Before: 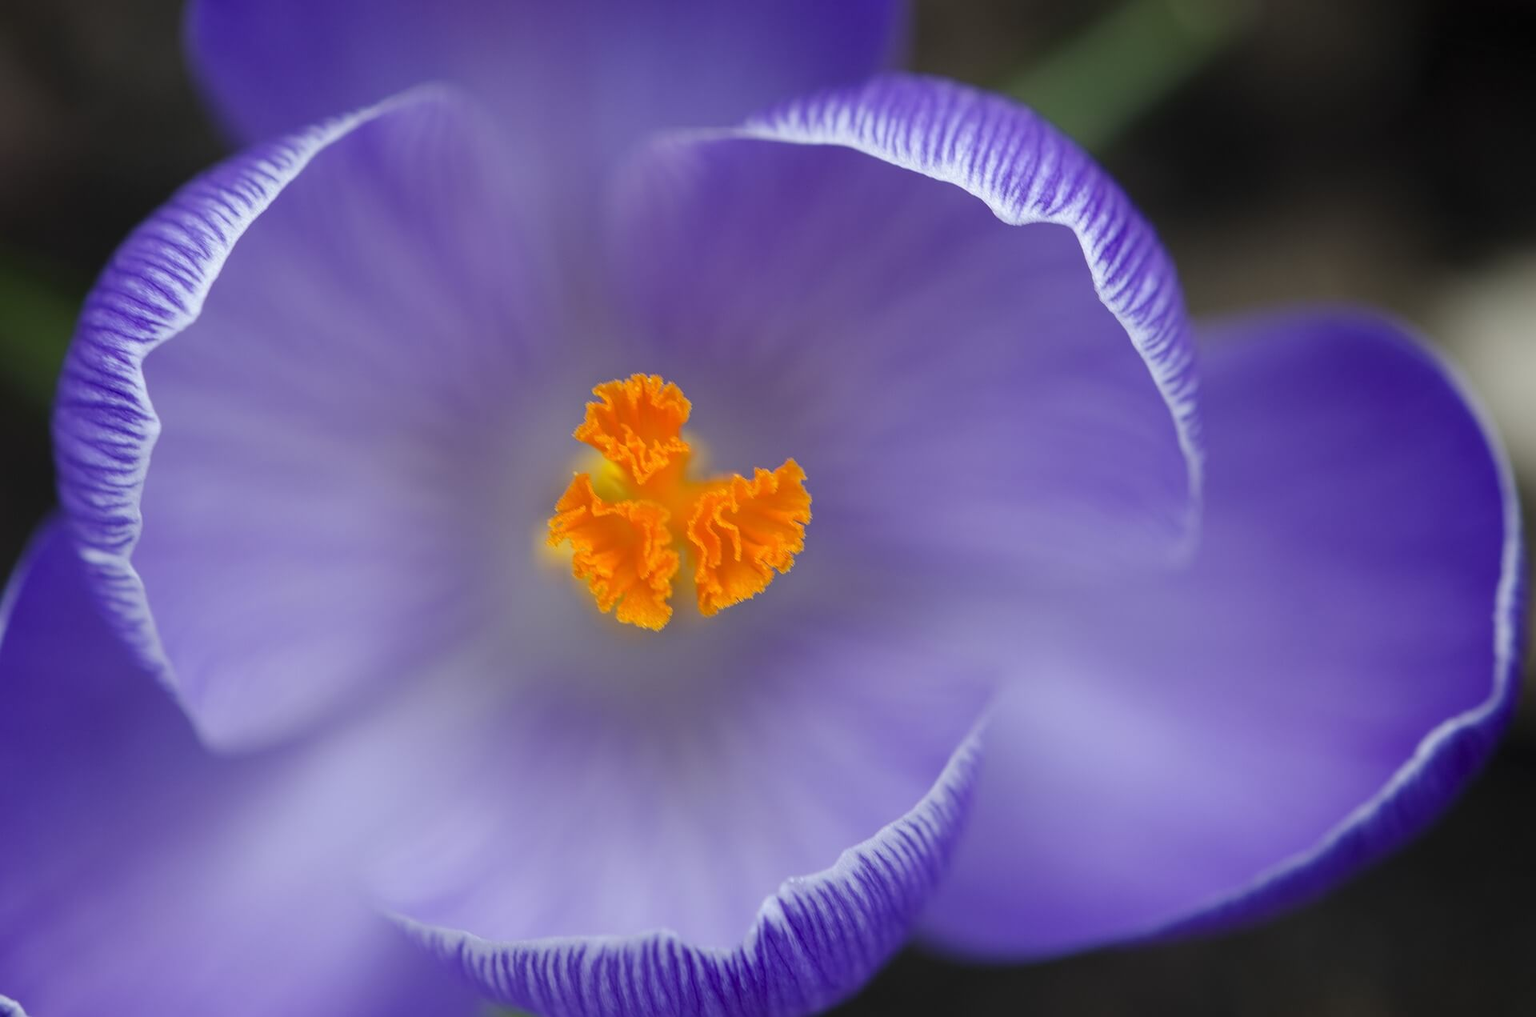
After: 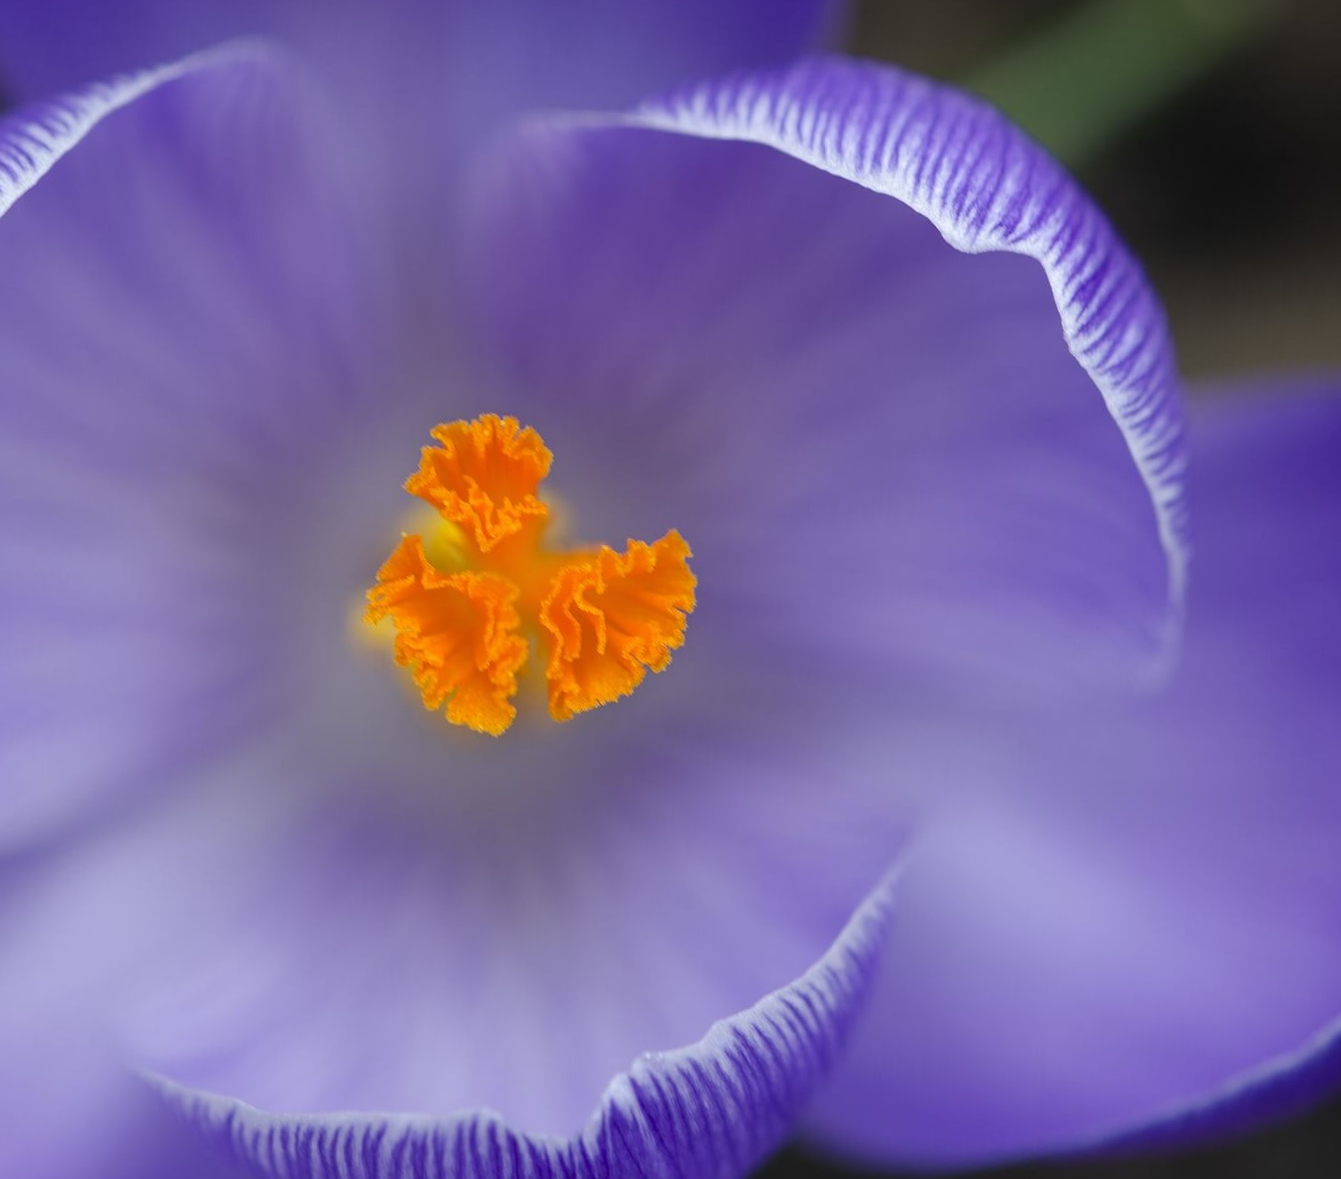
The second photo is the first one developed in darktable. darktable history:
crop and rotate: angle -2.95°, left 14.042%, top 0.027%, right 10.768%, bottom 0.084%
